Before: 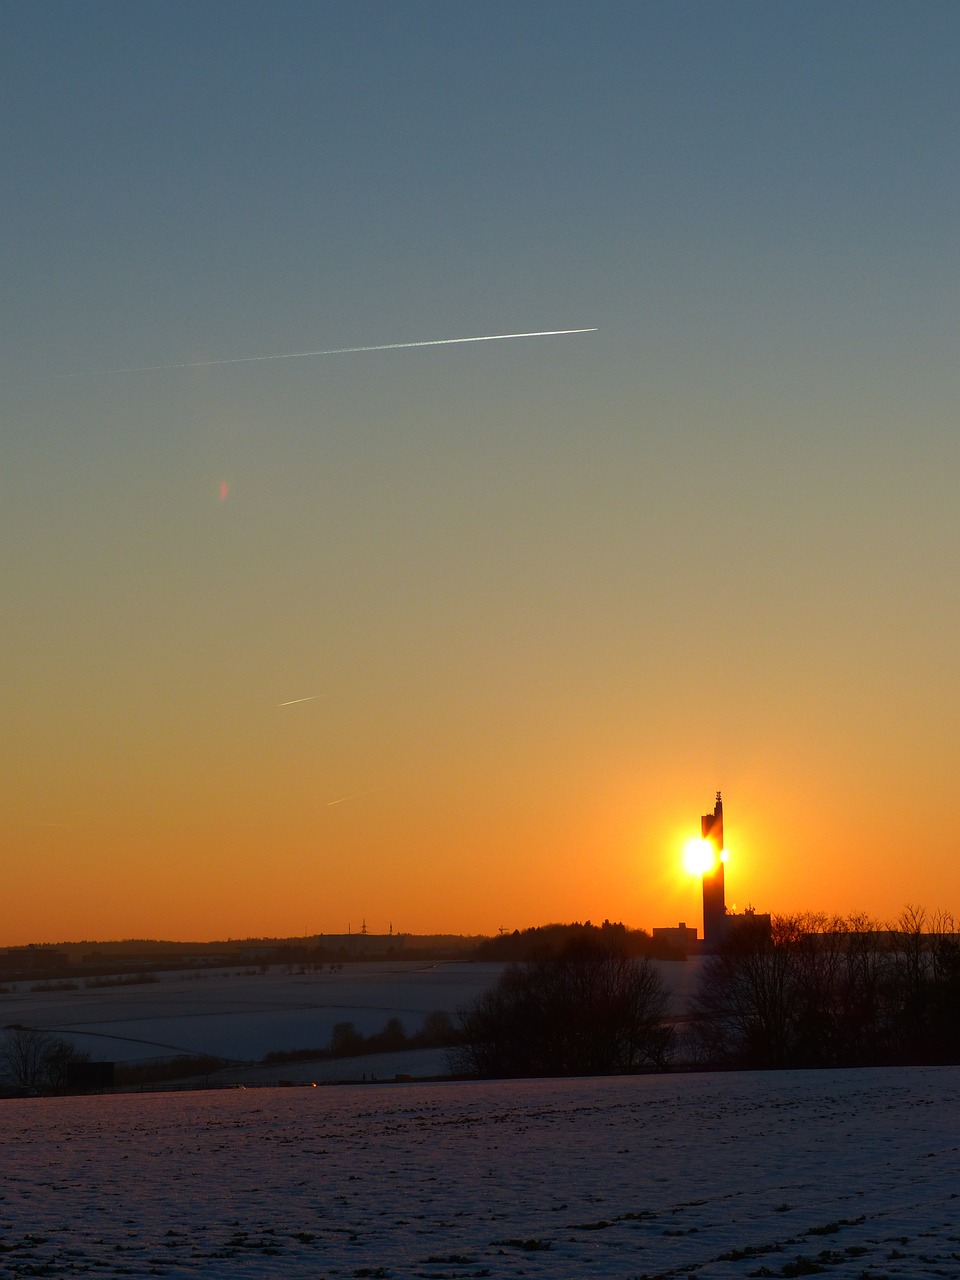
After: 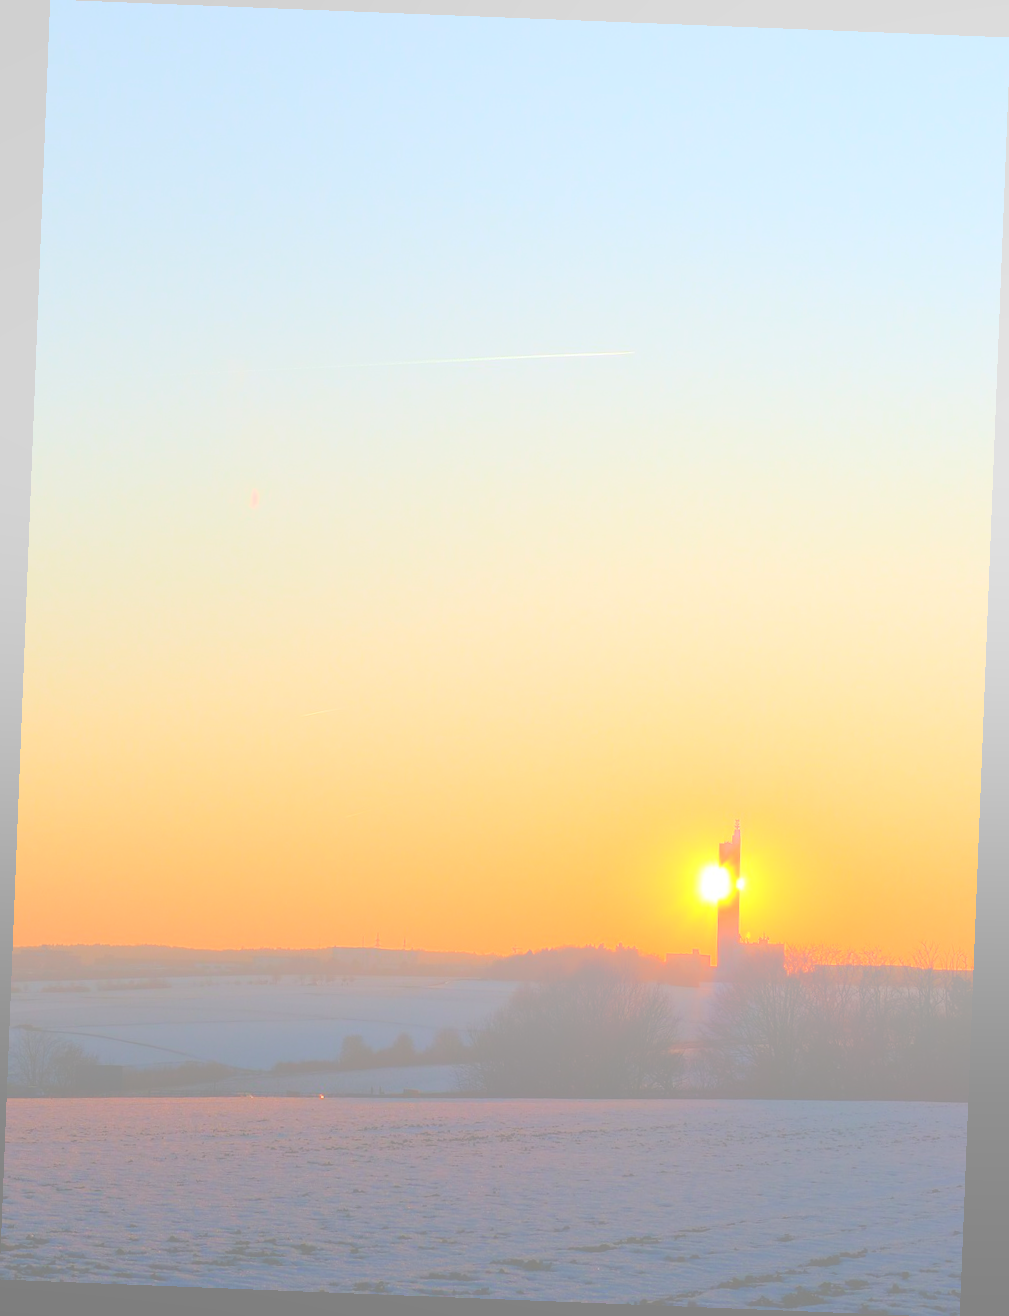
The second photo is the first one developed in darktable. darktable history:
contrast brightness saturation: contrast 0.05
bloom: size 85%, threshold 5%, strength 85%
rotate and perspective: rotation 2.27°, automatic cropping off
